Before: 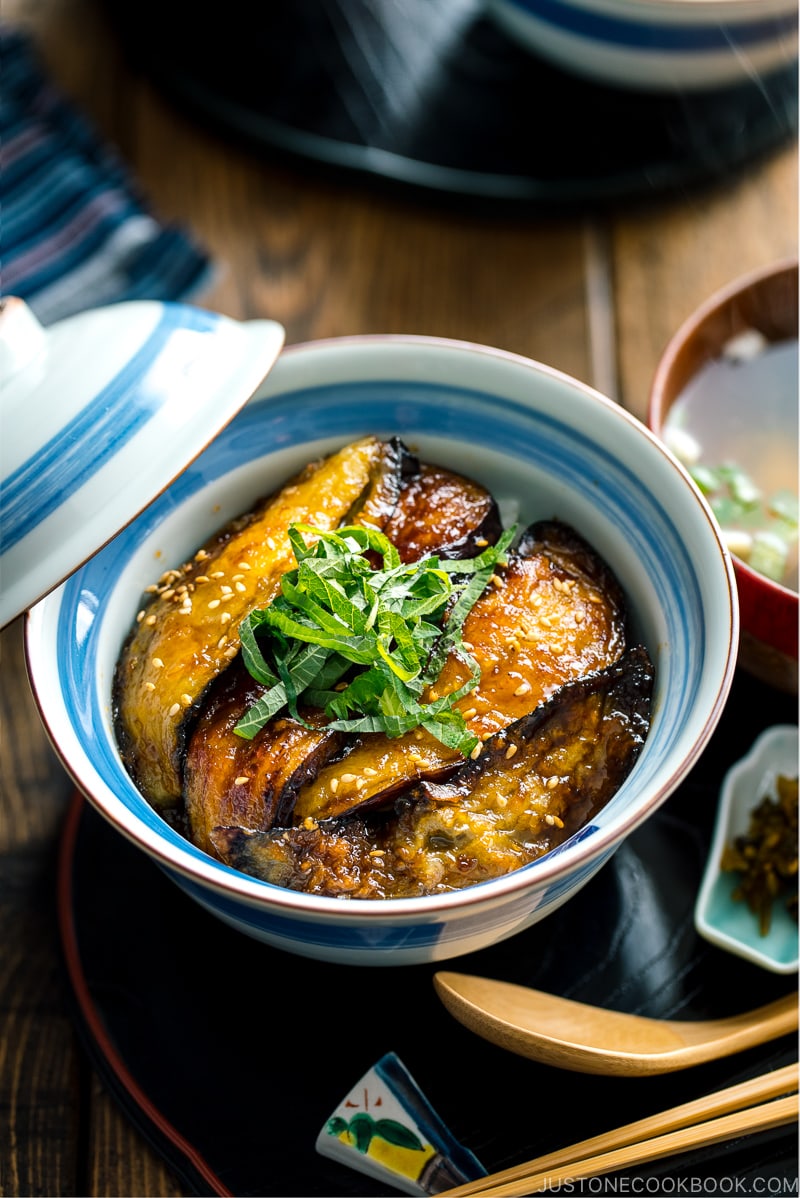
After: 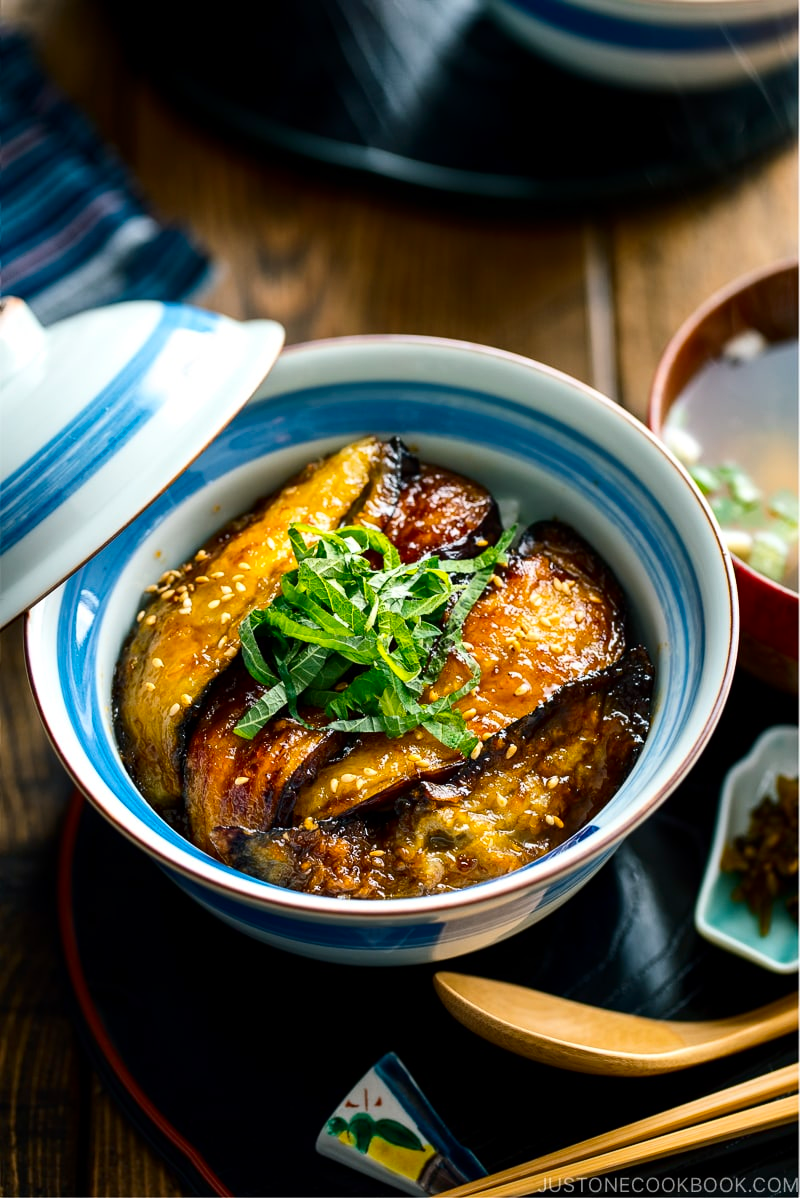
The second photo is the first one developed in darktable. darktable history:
contrast brightness saturation: contrast 0.129, brightness -0.054, saturation 0.158
